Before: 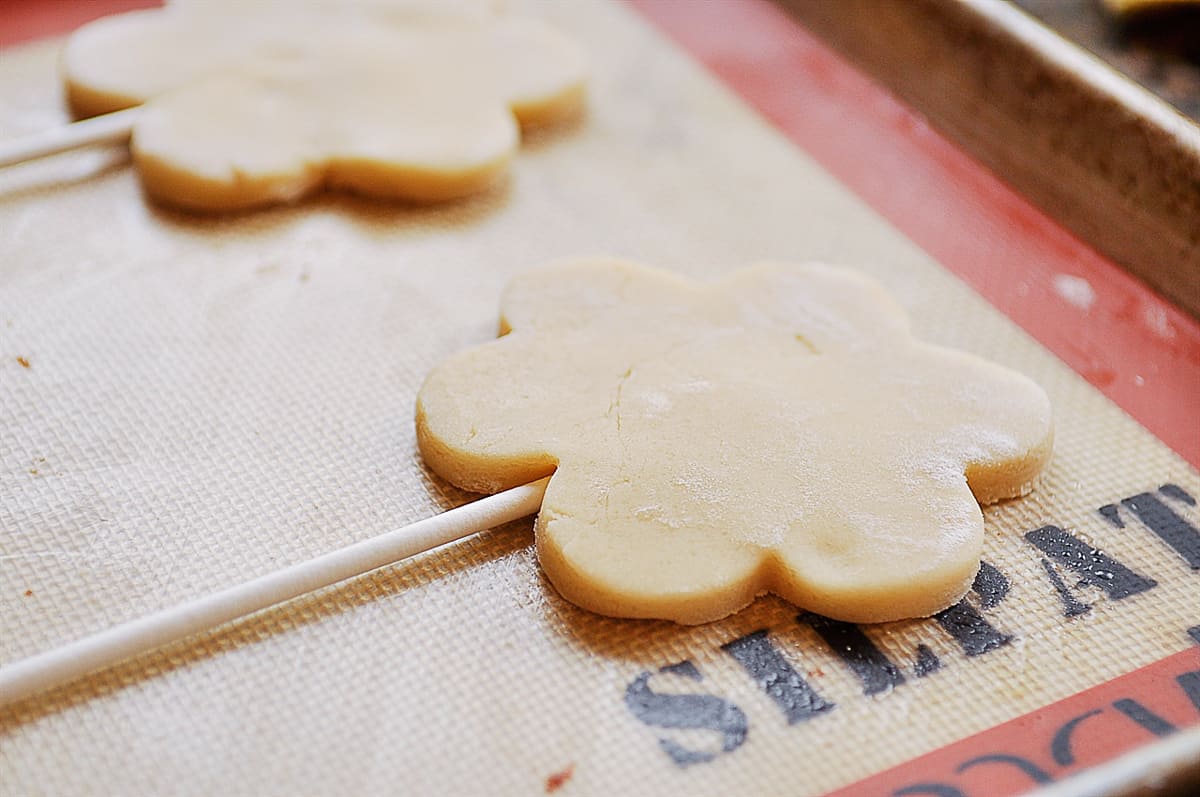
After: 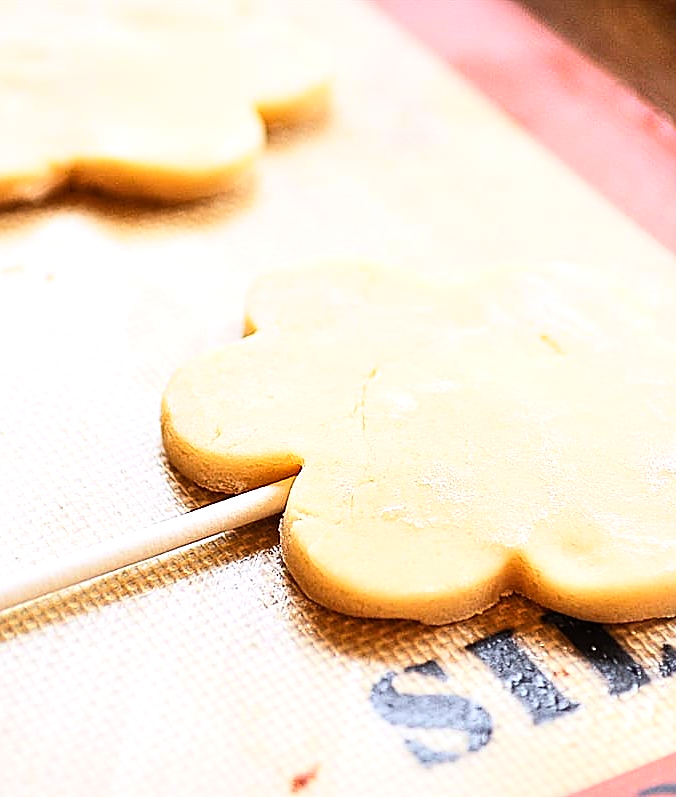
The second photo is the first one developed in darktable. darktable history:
contrast equalizer: y [[0.5 ×6], [0.5 ×6], [0.5, 0.5, 0.501, 0.545, 0.707, 0.863], [0 ×6], [0 ×6]]
crop: left 21.328%, right 22.304%
exposure: compensate highlight preservation false
contrast brightness saturation: contrast 0.2, brightness 0.167, saturation 0.225
sharpen: on, module defaults
tone equalizer: -8 EV -0.735 EV, -7 EV -0.695 EV, -6 EV -0.563 EV, -5 EV -0.391 EV, -3 EV 0.383 EV, -2 EV 0.6 EV, -1 EV 0.699 EV, +0 EV 0.731 EV, edges refinement/feathering 500, mask exposure compensation -1.57 EV, preserve details no
